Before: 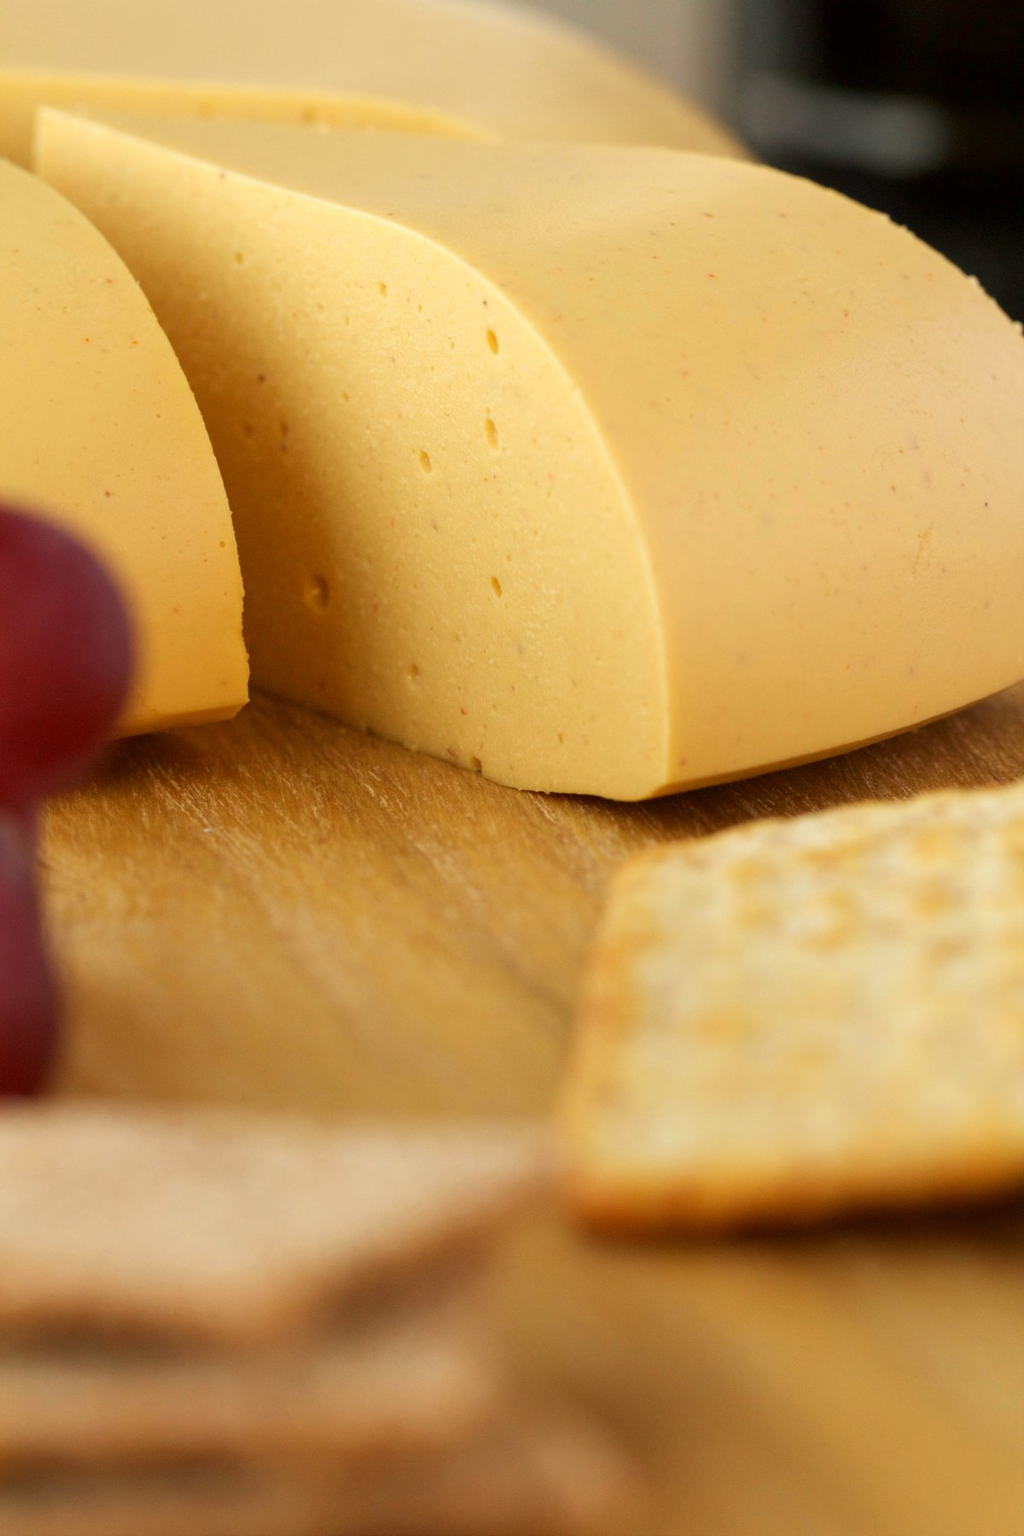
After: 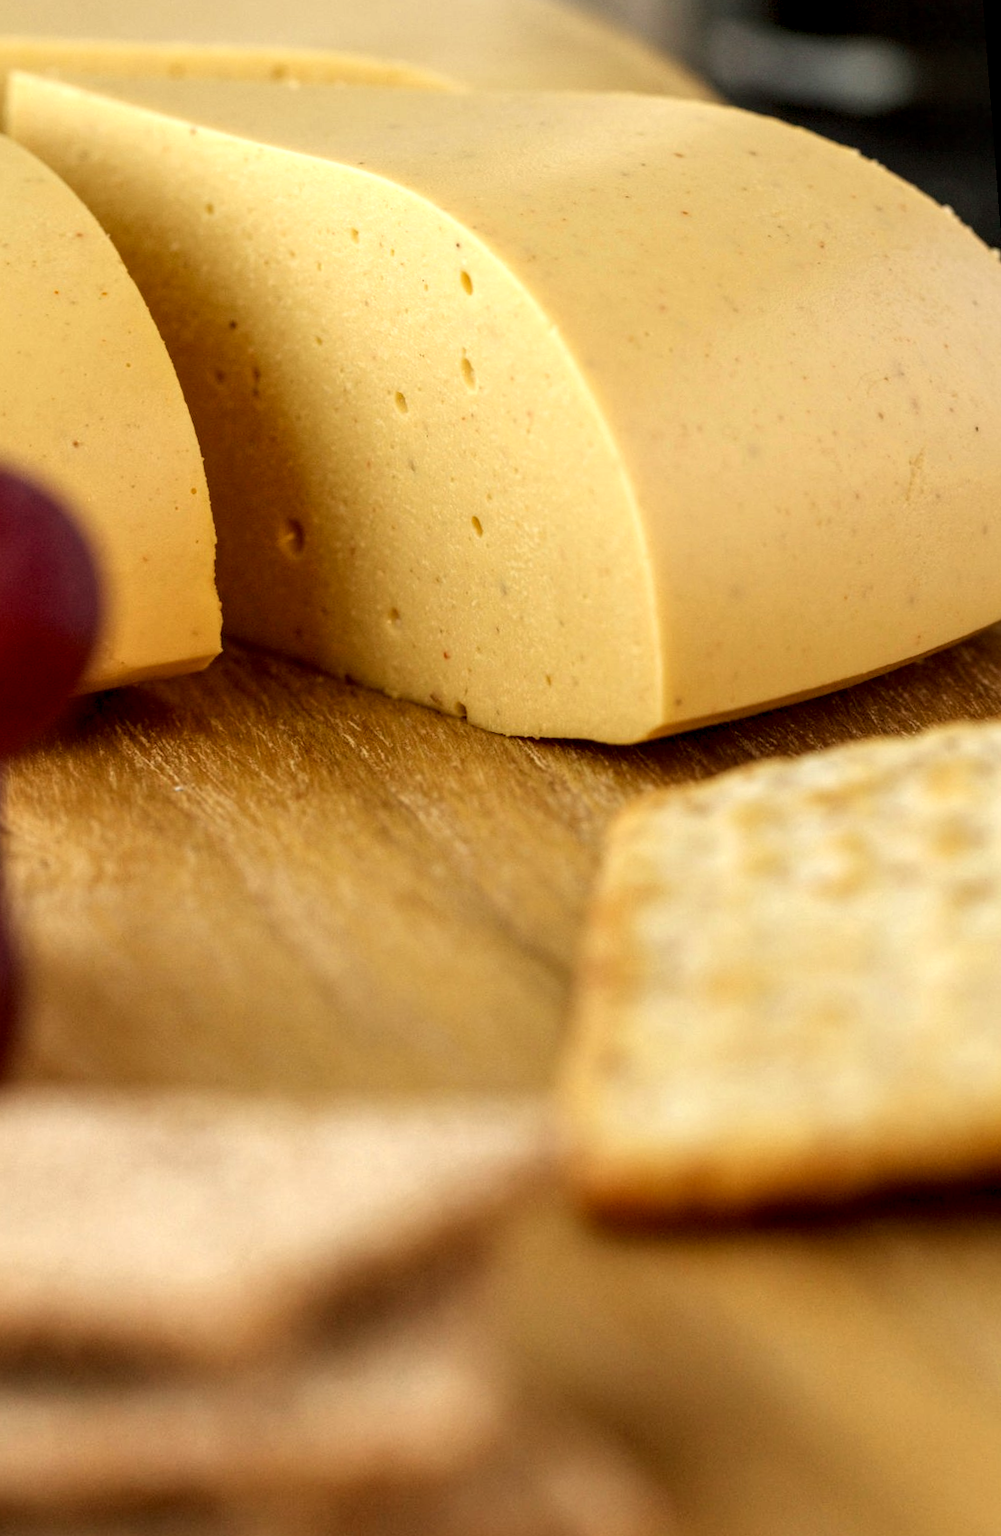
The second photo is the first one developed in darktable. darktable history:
rotate and perspective: rotation -1.68°, lens shift (vertical) -0.146, crop left 0.049, crop right 0.912, crop top 0.032, crop bottom 0.96
local contrast: highlights 79%, shadows 56%, detail 175%, midtone range 0.428
